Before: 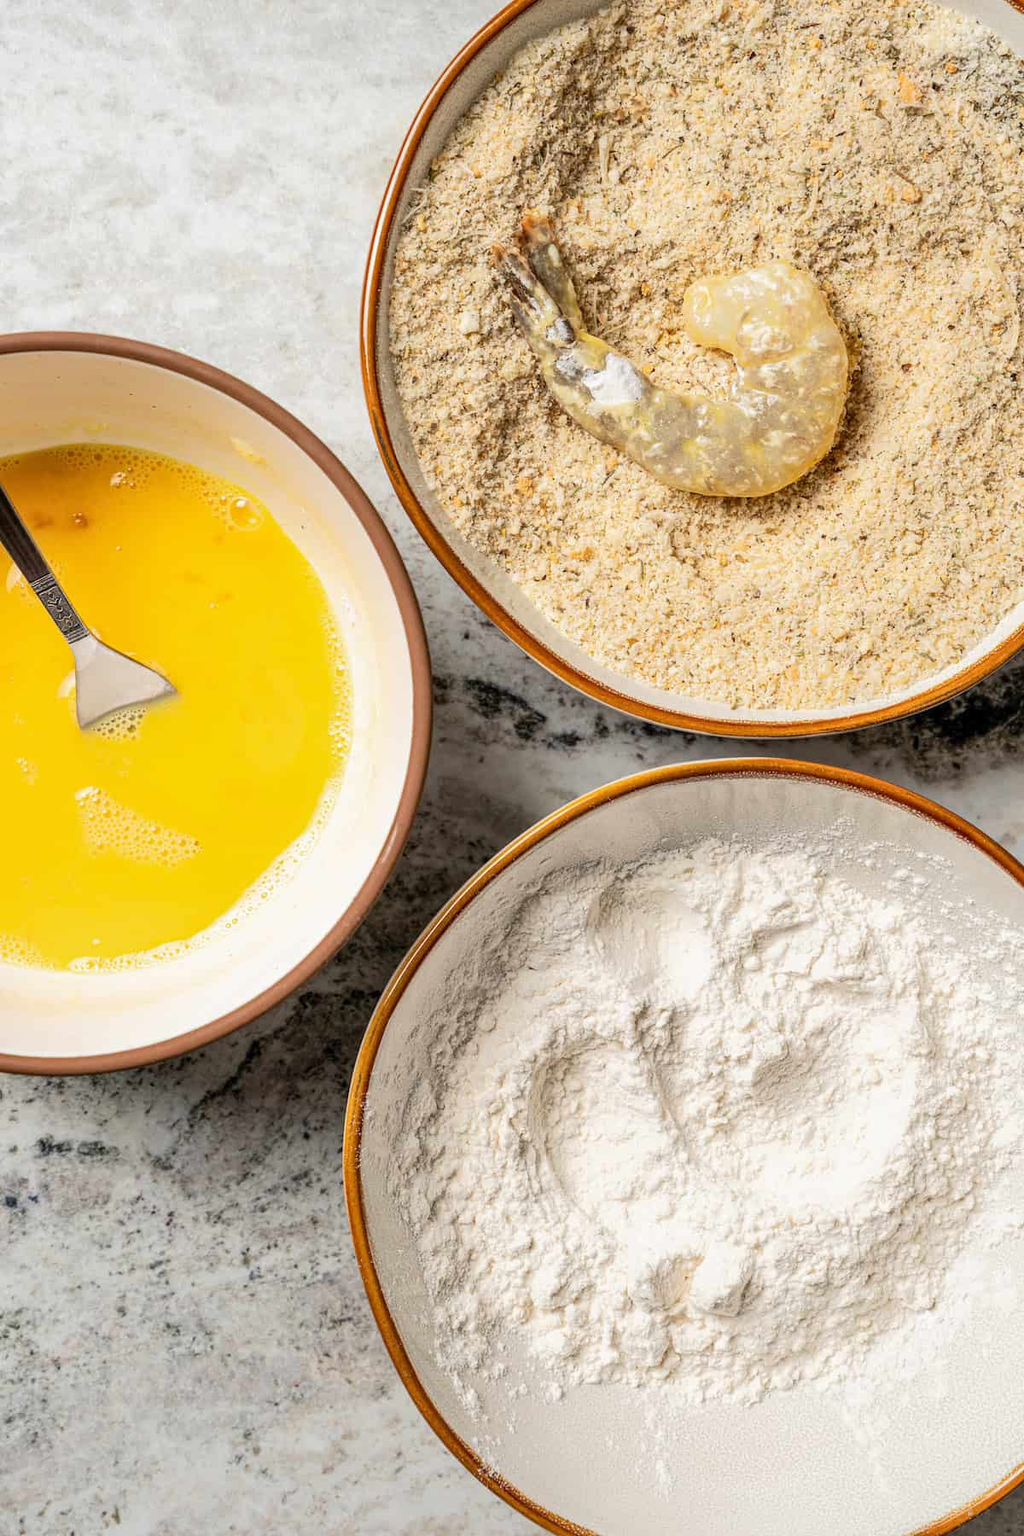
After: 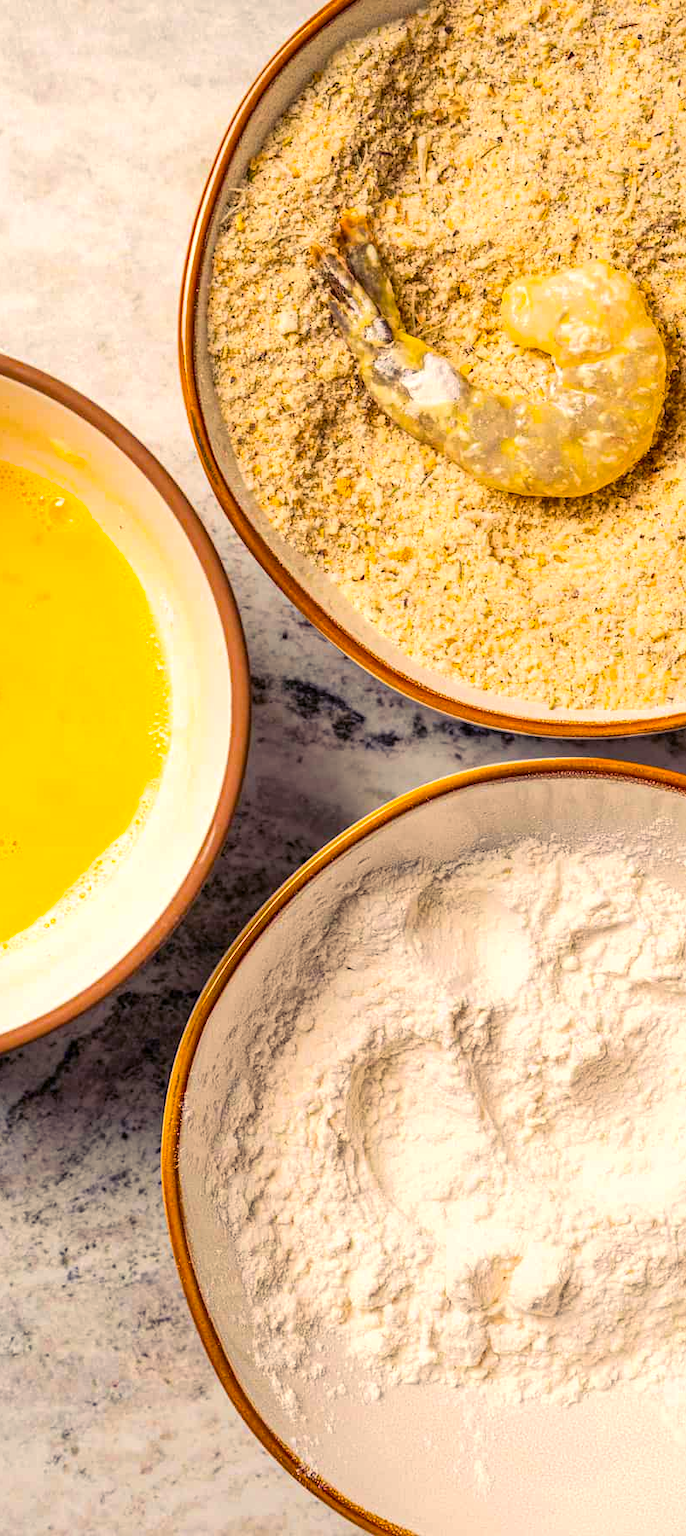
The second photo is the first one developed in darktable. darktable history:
color balance rgb: shadows lift › luminance -21.242%, shadows lift › chroma 8.668%, shadows lift › hue 283.84°, highlights gain › chroma 3.676%, highlights gain › hue 58.51°, linear chroma grading › global chroma 9.399%, perceptual saturation grading › global saturation 31.322%, global vibrance 9.226%
crop and rotate: left 17.754%, right 15.246%
color zones: mix -137.71%
exposure: exposure 0.202 EV, compensate exposure bias true, compensate highlight preservation false
